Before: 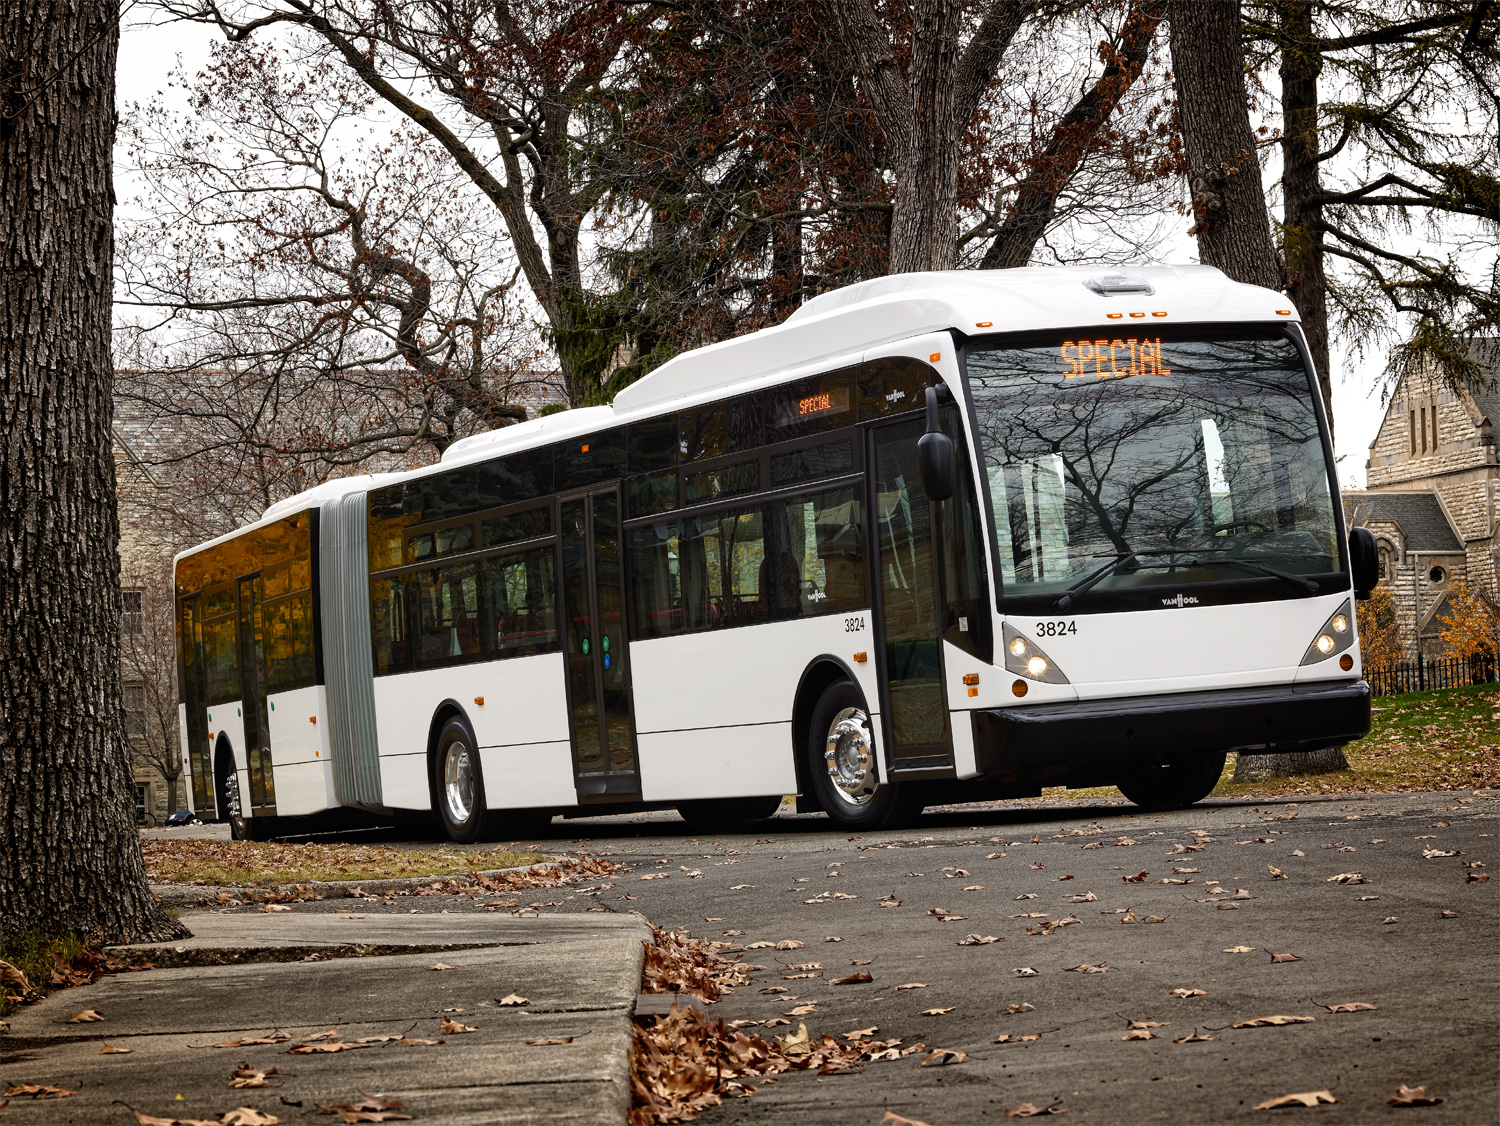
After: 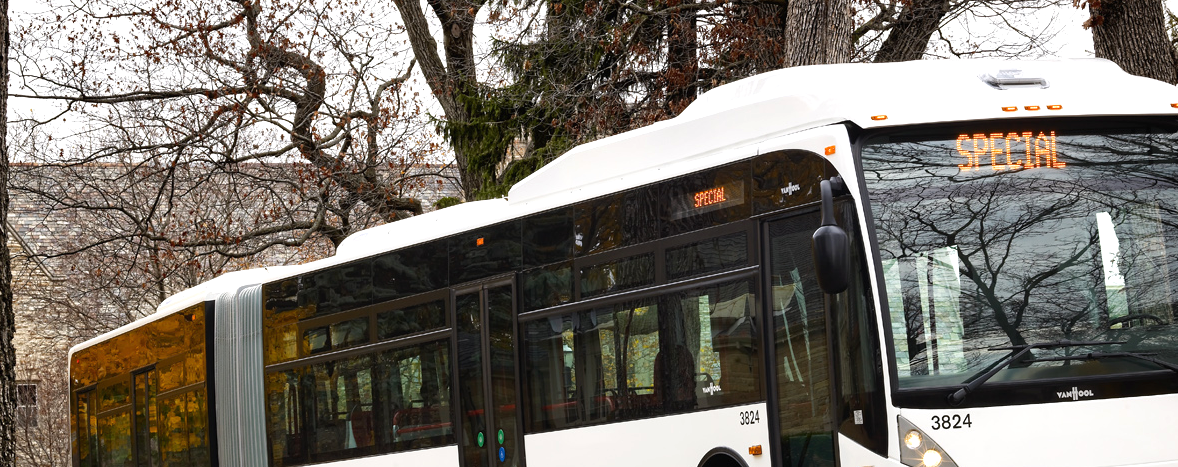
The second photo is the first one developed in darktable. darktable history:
exposure: black level correction 0, exposure 0.4 EV, compensate exposure bias true, compensate highlight preservation false
crop: left 7.036%, top 18.398%, right 14.379%, bottom 40.043%
